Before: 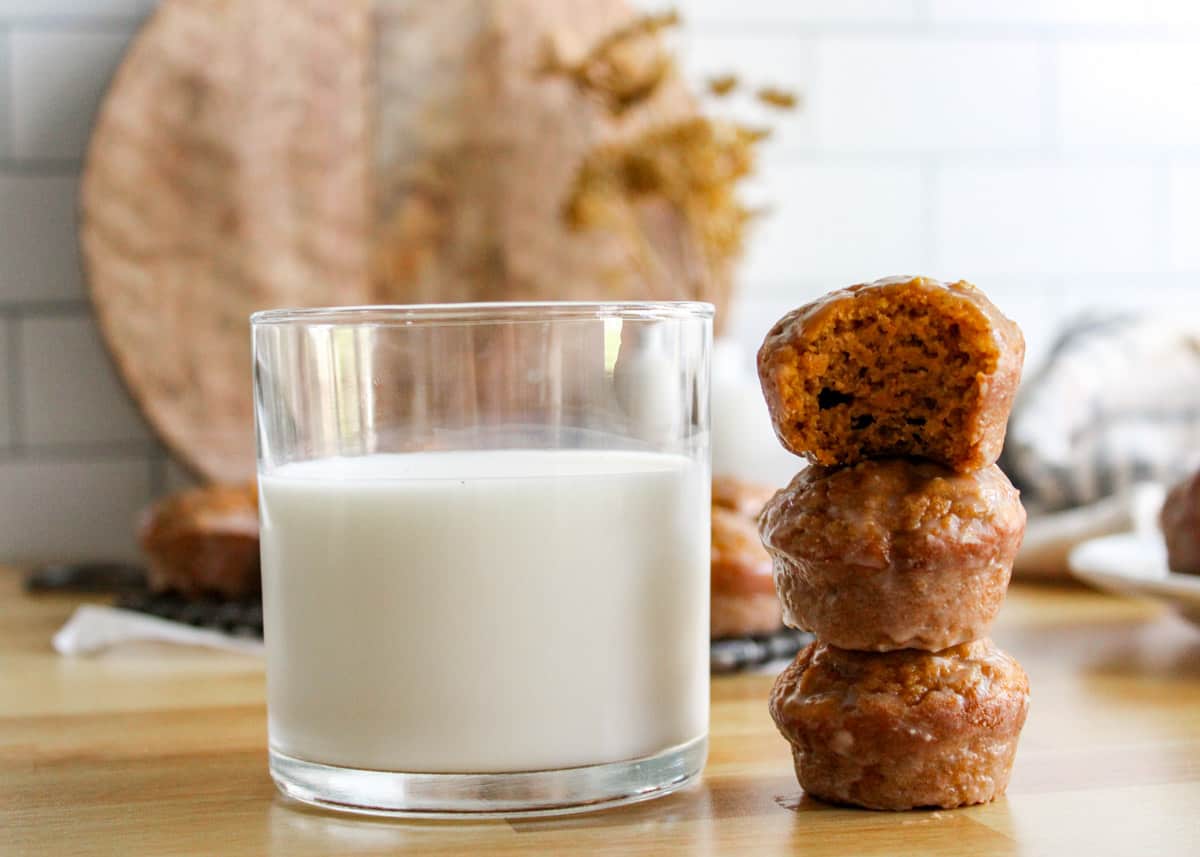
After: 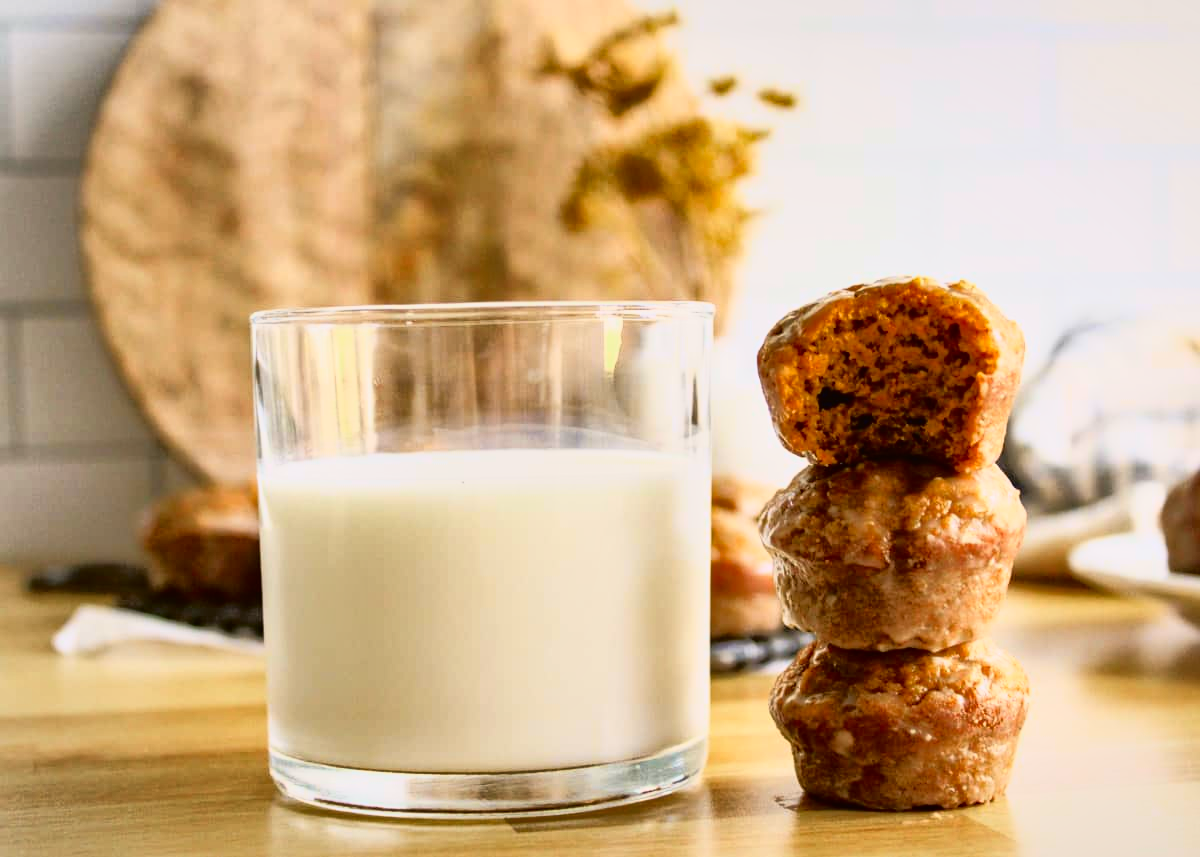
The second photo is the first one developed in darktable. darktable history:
tone curve: curves: ch0 [(0, 0.015) (0.091, 0.055) (0.184, 0.159) (0.304, 0.382) (0.492, 0.579) (0.628, 0.755) (0.832, 0.932) (0.984, 0.963)]; ch1 [(0, 0) (0.34, 0.235) (0.493, 0.5) (0.554, 0.56) (0.764, 0.815) (1, 1)]; ch2 [(0, 0) (0.44, 0.458) (0.476, 0.477) (0.542, 0.586) (0.674, 0.724) (1, 1)], color space Lab, independent channels, preserve colors none
shadows and highlights: low approximation 0.01, soften with gaussian
vignetting: fall-off start 97.52%, fall-off radius 99.54%, brightness -0.185, saturation -0.297, width/height ratio 1.364, unbound false
